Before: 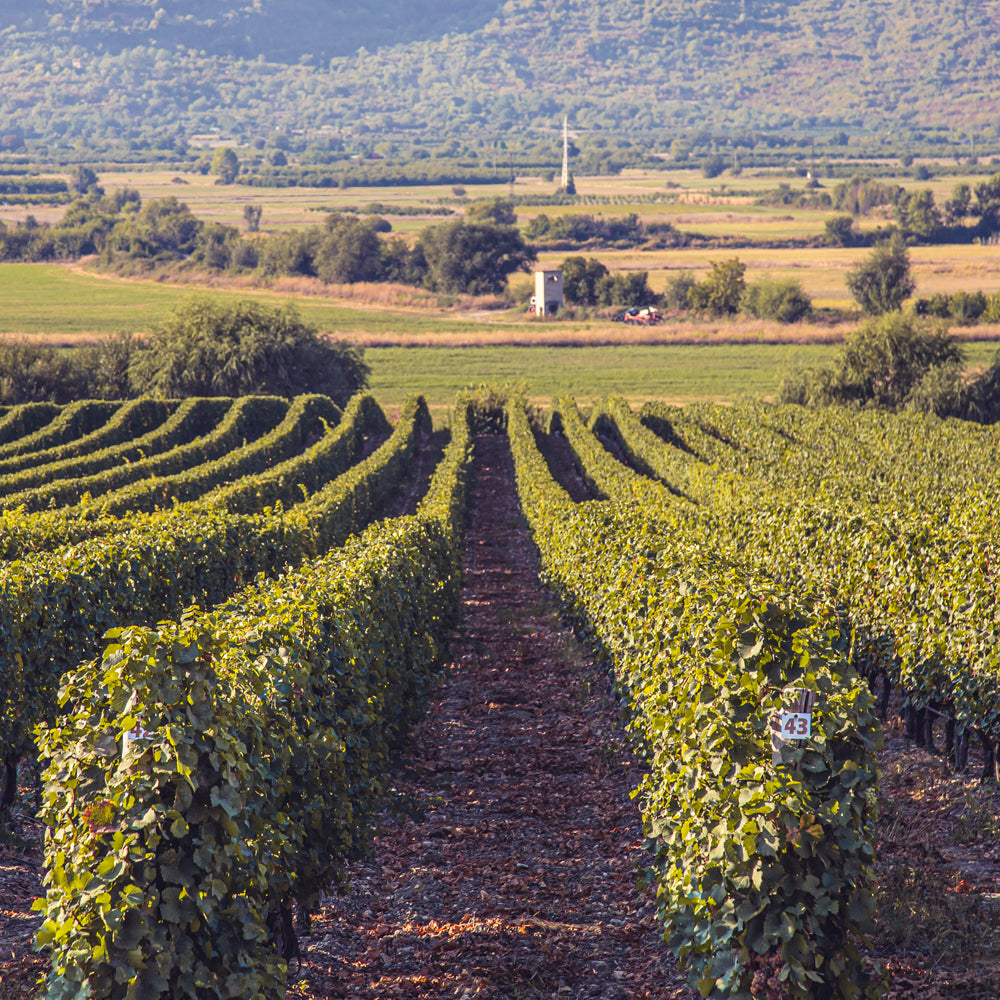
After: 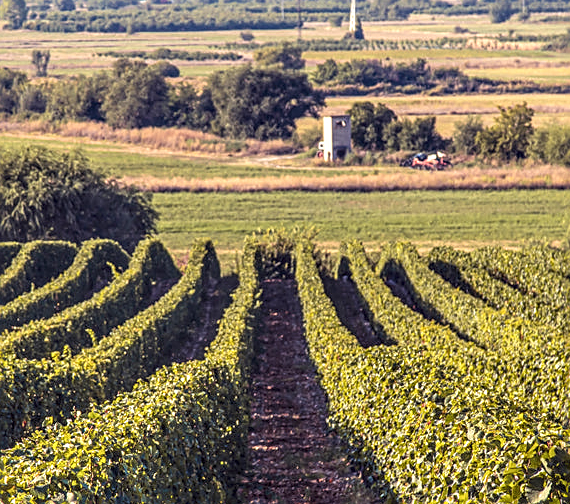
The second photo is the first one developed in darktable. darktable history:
sharpen: amount 0.491
crop: left 21.201%, top 15.584%, right 21.743%, bottom 34.011%
local contrast: detail 150%
